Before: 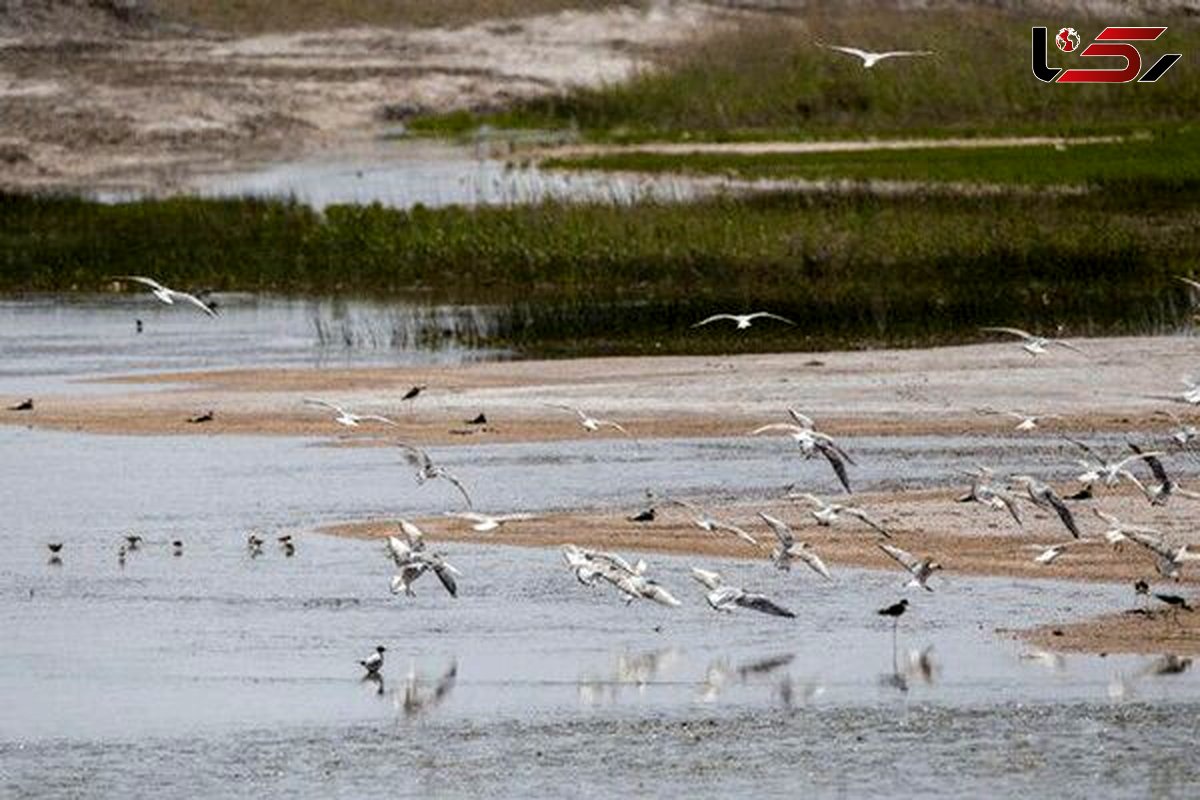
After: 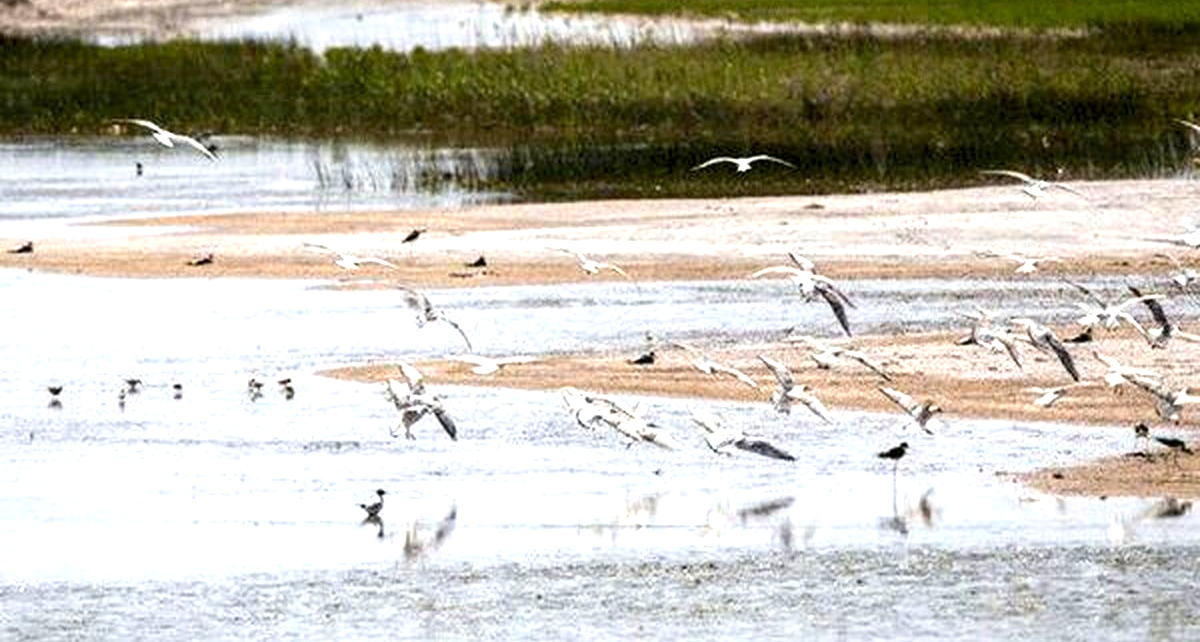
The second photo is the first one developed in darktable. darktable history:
crop and rotate: top 19.731%
exposure: exposure 1.067 EV, compensate exposure bias true, compensate highlight preservation false
